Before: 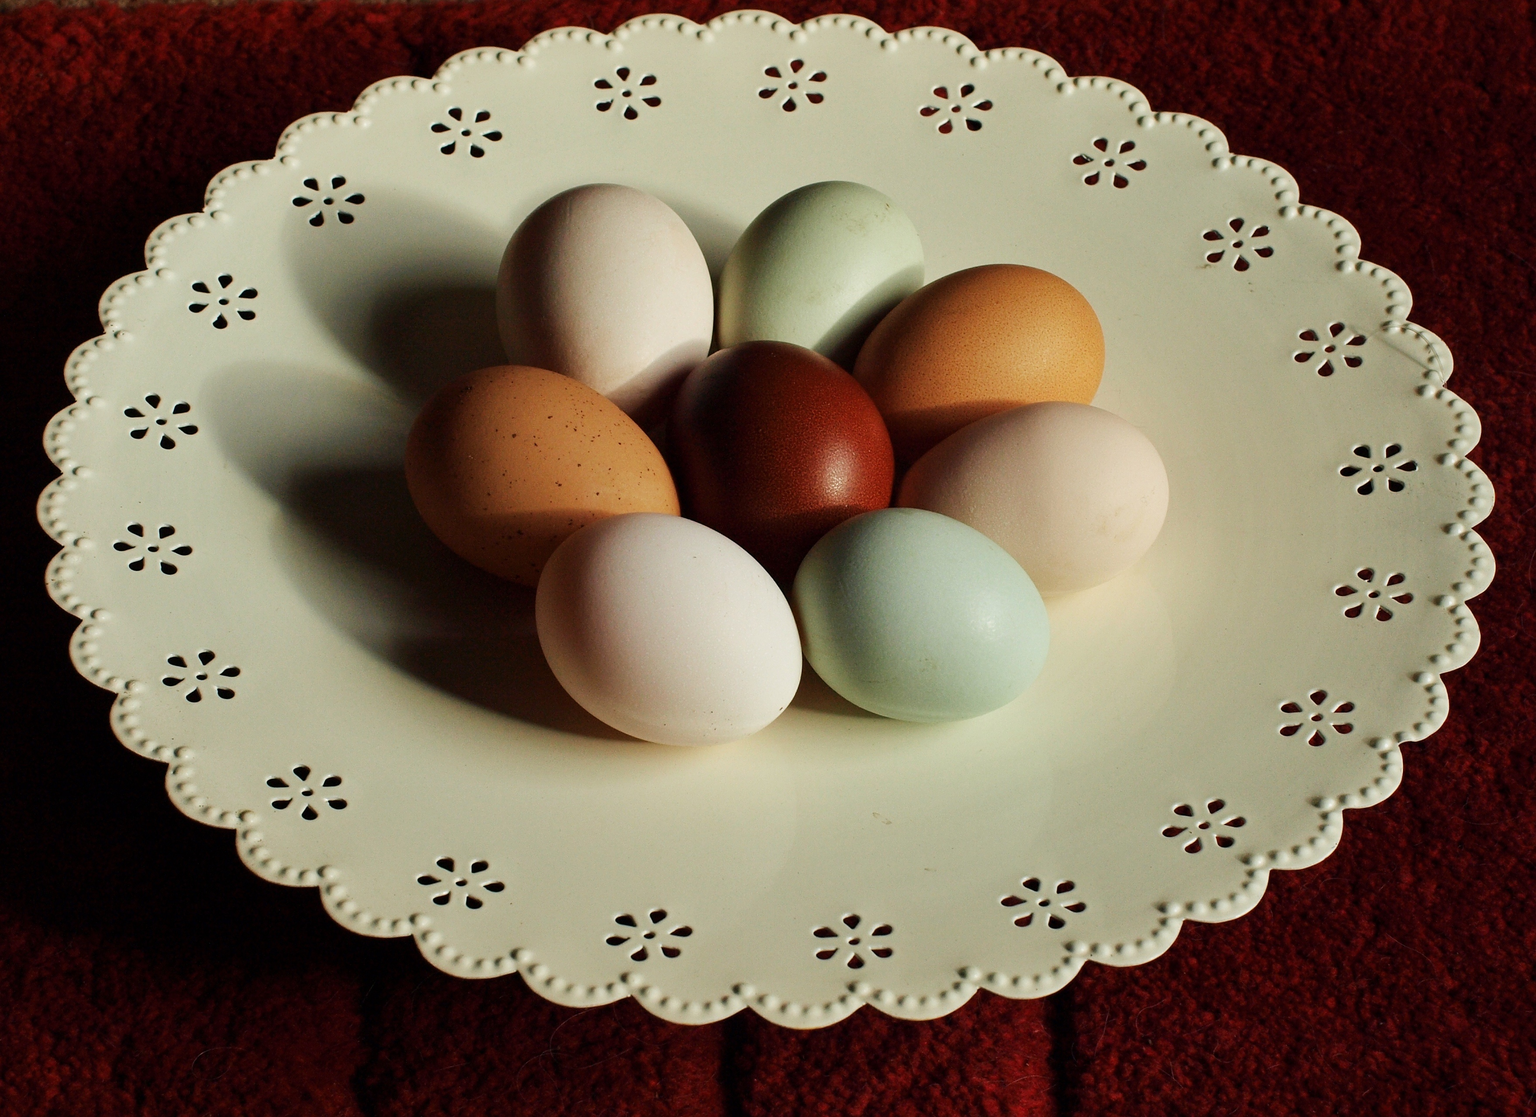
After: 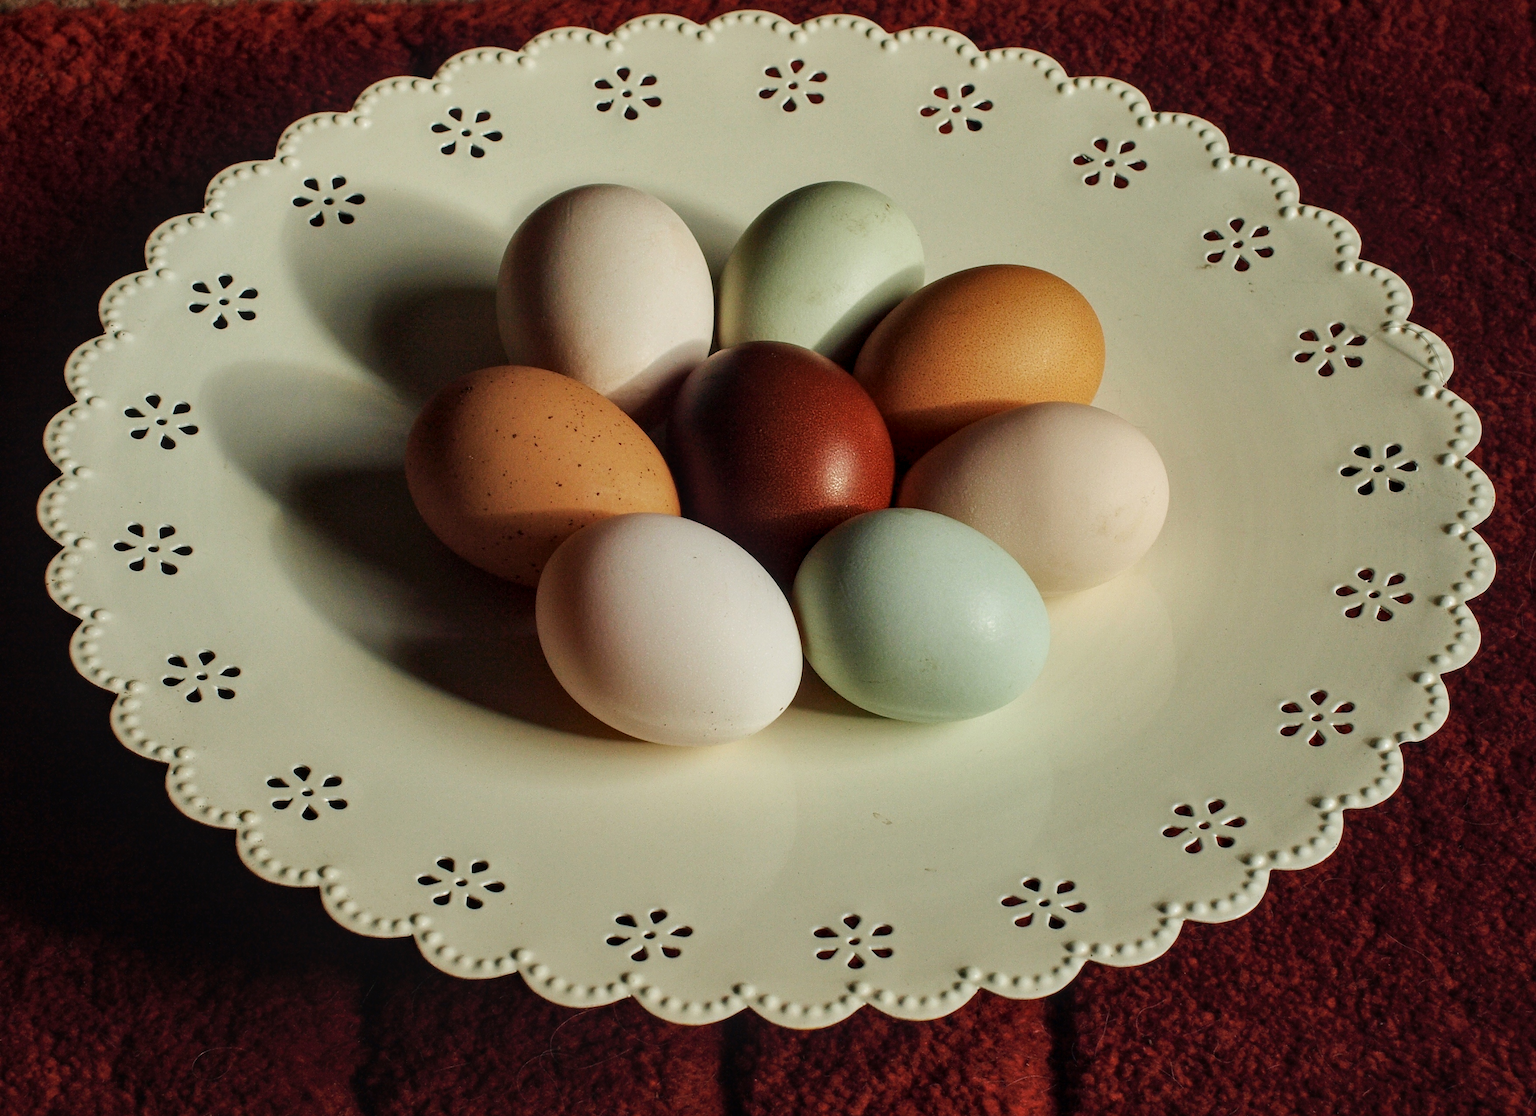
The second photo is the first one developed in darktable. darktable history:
local contrast: on, module defaults
shadows and highlights: shadows 25.99, highlights -24.39, highlights color adjustment 73.14%
